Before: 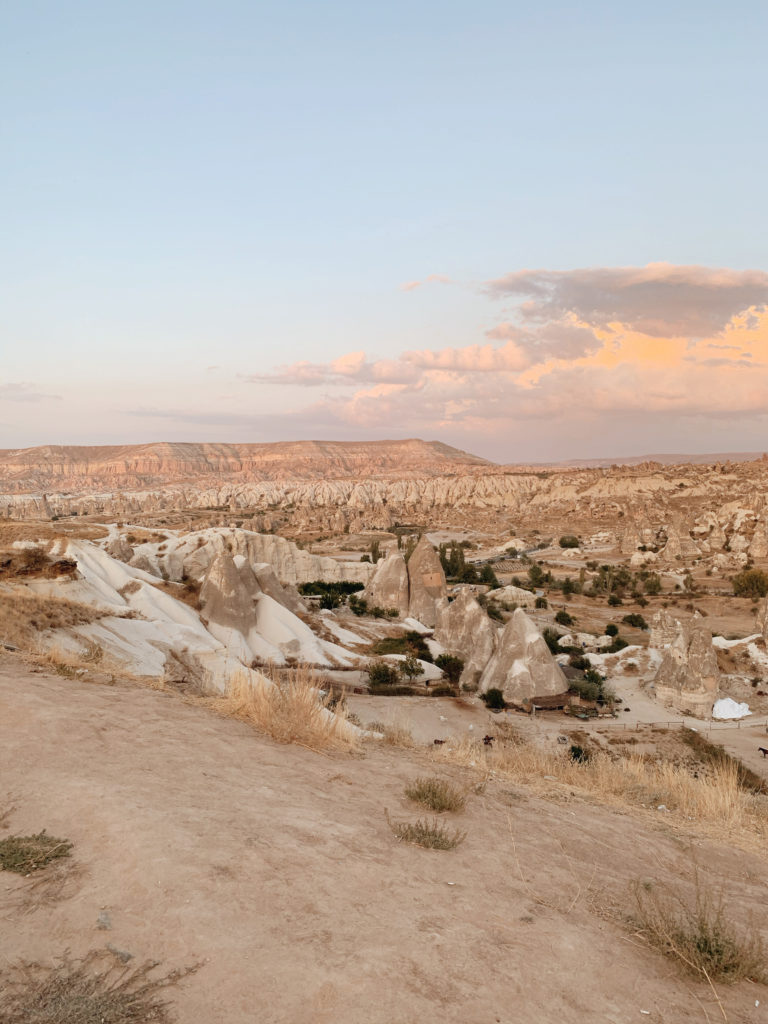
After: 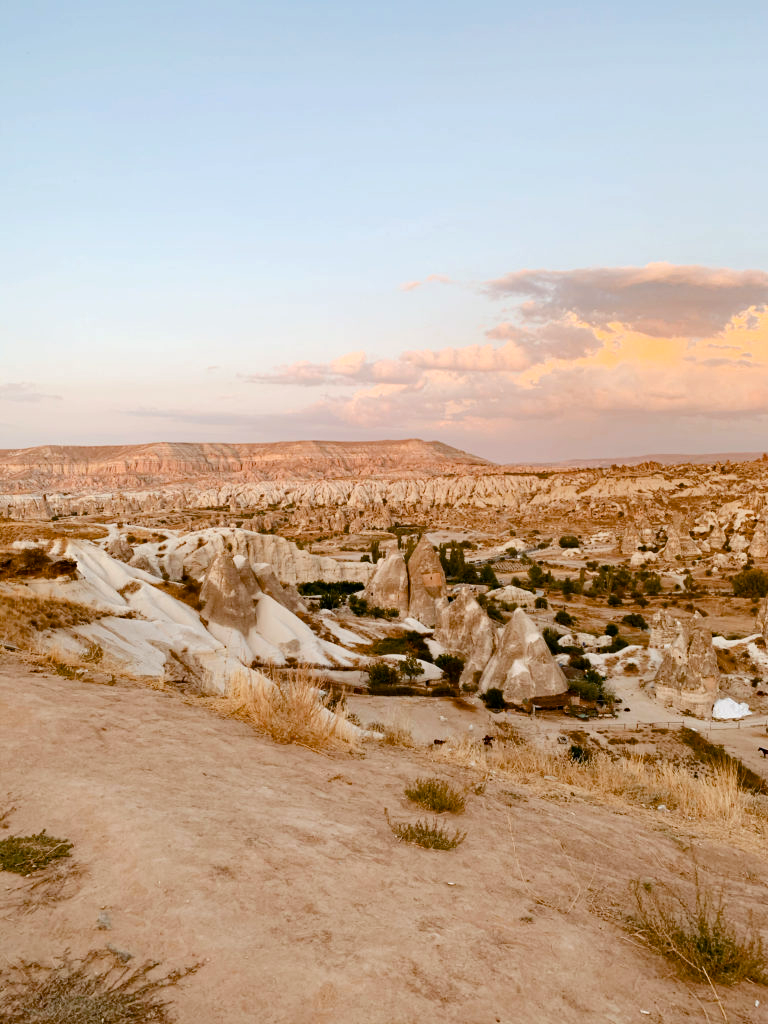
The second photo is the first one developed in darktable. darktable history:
tone equalizer: edges refinement/feathering 500, mask exposure compensation -1.57 EV, preserve details no
haze removal: compatibility mode true, adaptive false
color balance rgb: perceptual saturation grading › global saturation 20%, perceptual saturation grading › highlights -25.149%, perceptual saturation grading › shadows 49.311%, perceptual brilliance grading › highlights 7.18%, perceptual brilliance grading › mid-tones 17.261%, perceptual brilliance grading › shadows -5.448%, global vibrance 1.784%, saturation formula JzAzBz (2021)
